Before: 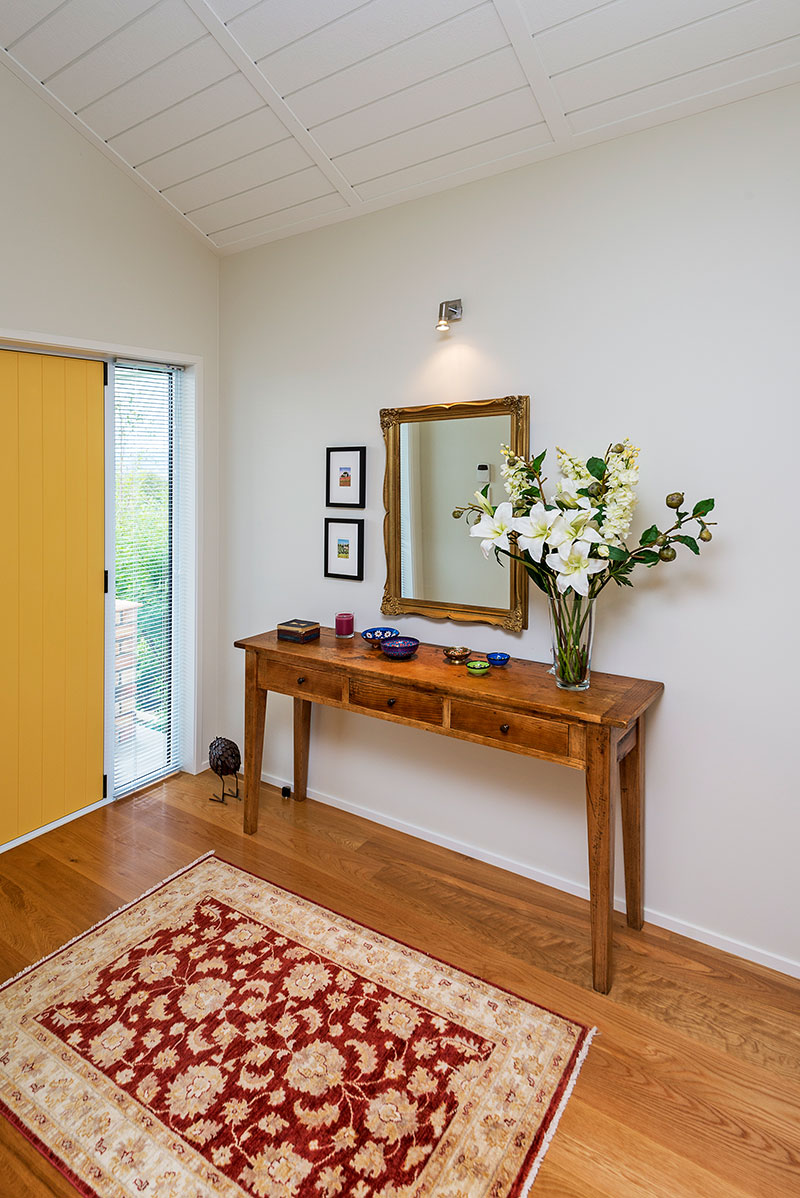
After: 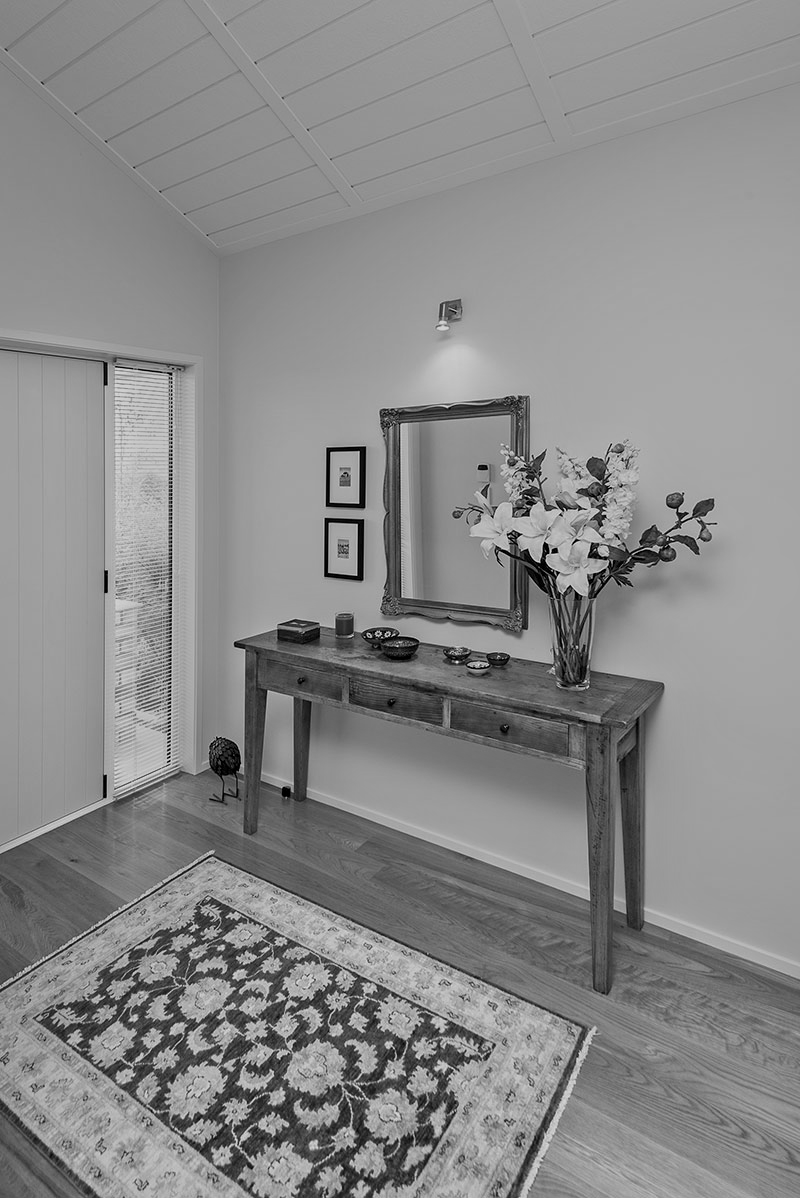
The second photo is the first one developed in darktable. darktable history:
exposure: black level correction 0.001, exposure 0.191 EV, compensate highlight preservation false
monochrome: a 79.32, b 81.83, size 1.1
